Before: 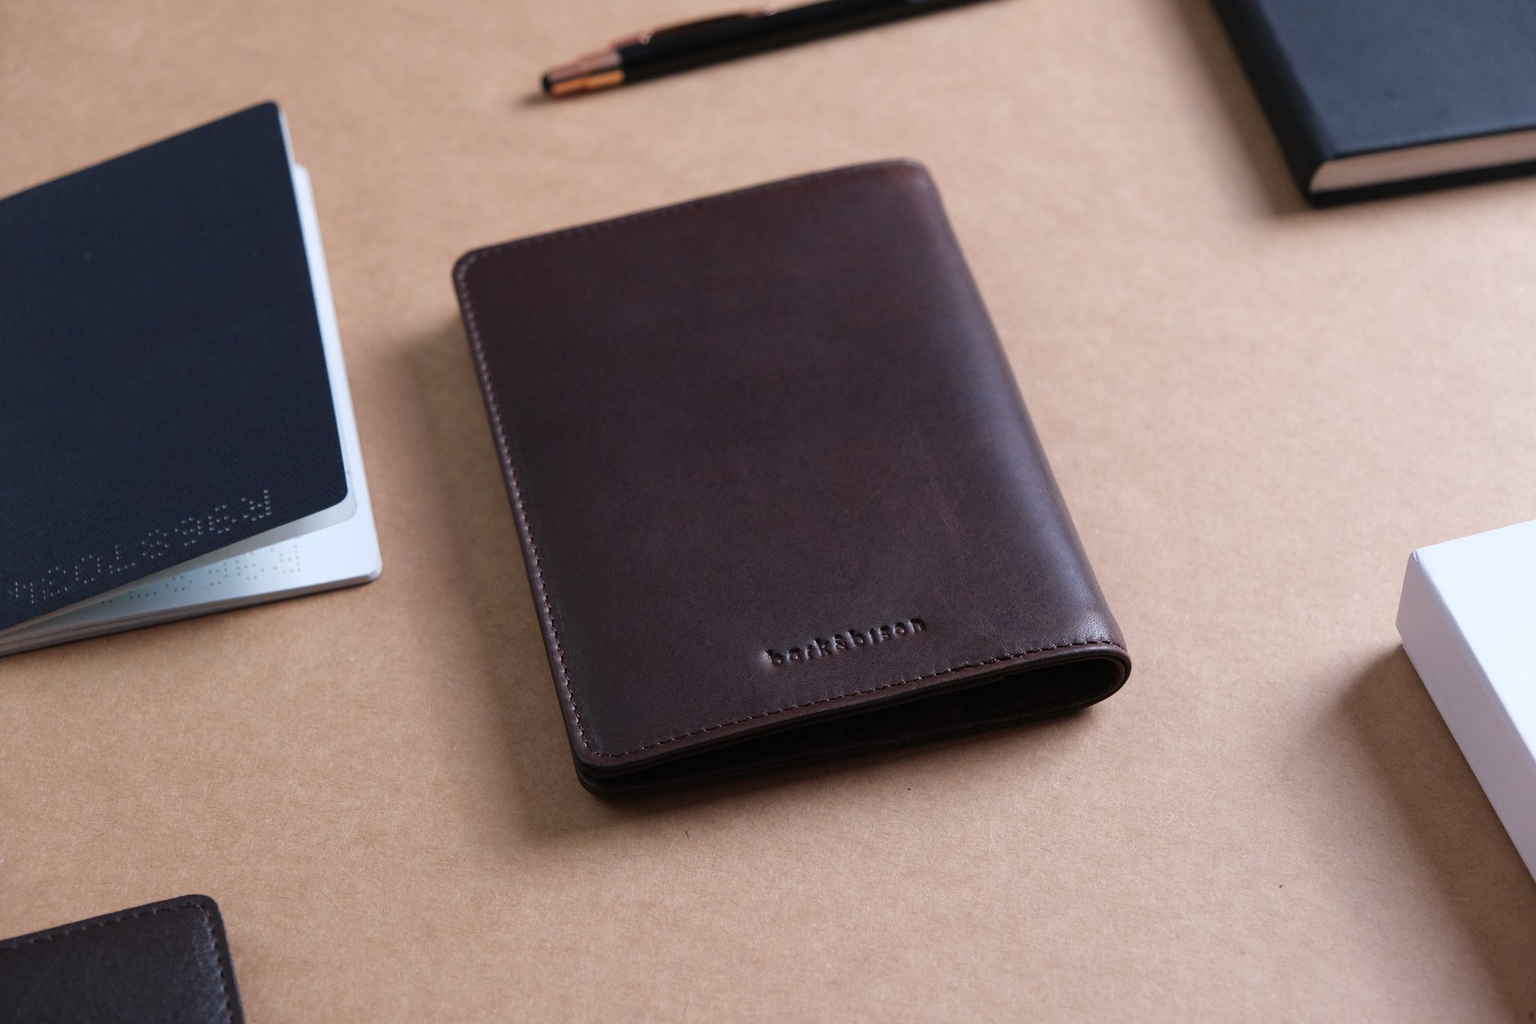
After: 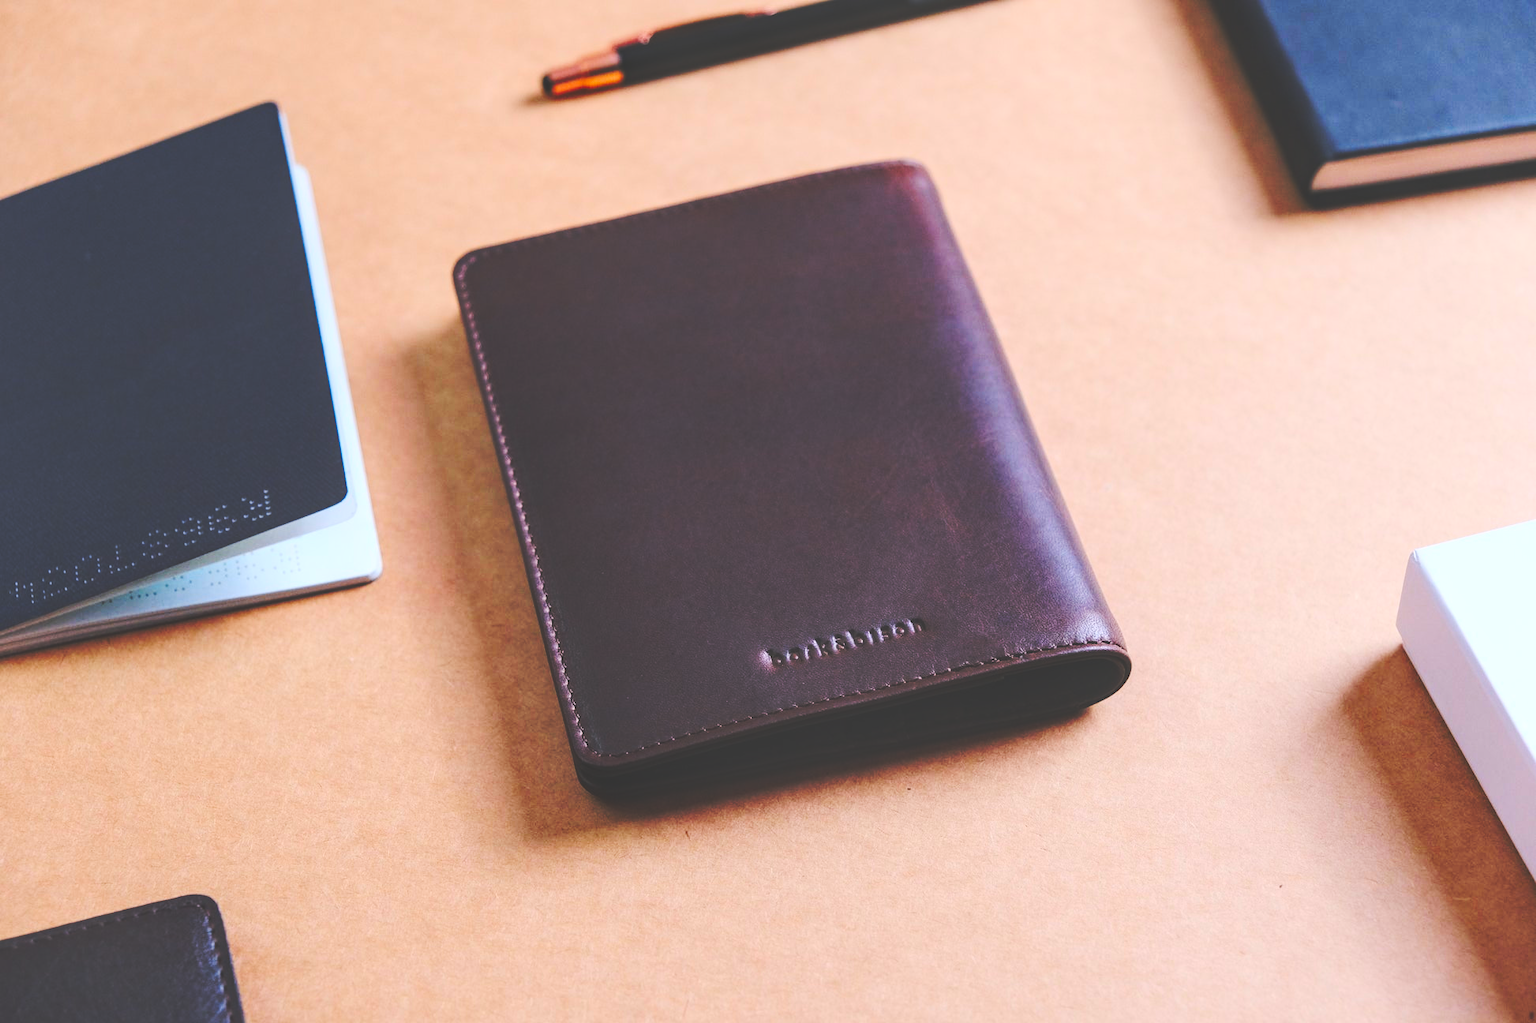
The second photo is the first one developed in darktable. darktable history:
contrast brightness saturation: contrast 0.201, brightness 0.205, saturation 0.804
base curve: curves: ch0 [(0, 0.024) (0.055, 0.065) (0.121, 0.166) (0.236, 0.319) (0.693, 0.726) (1, 1)], preserve colors none
local contrast: on, module defaults
